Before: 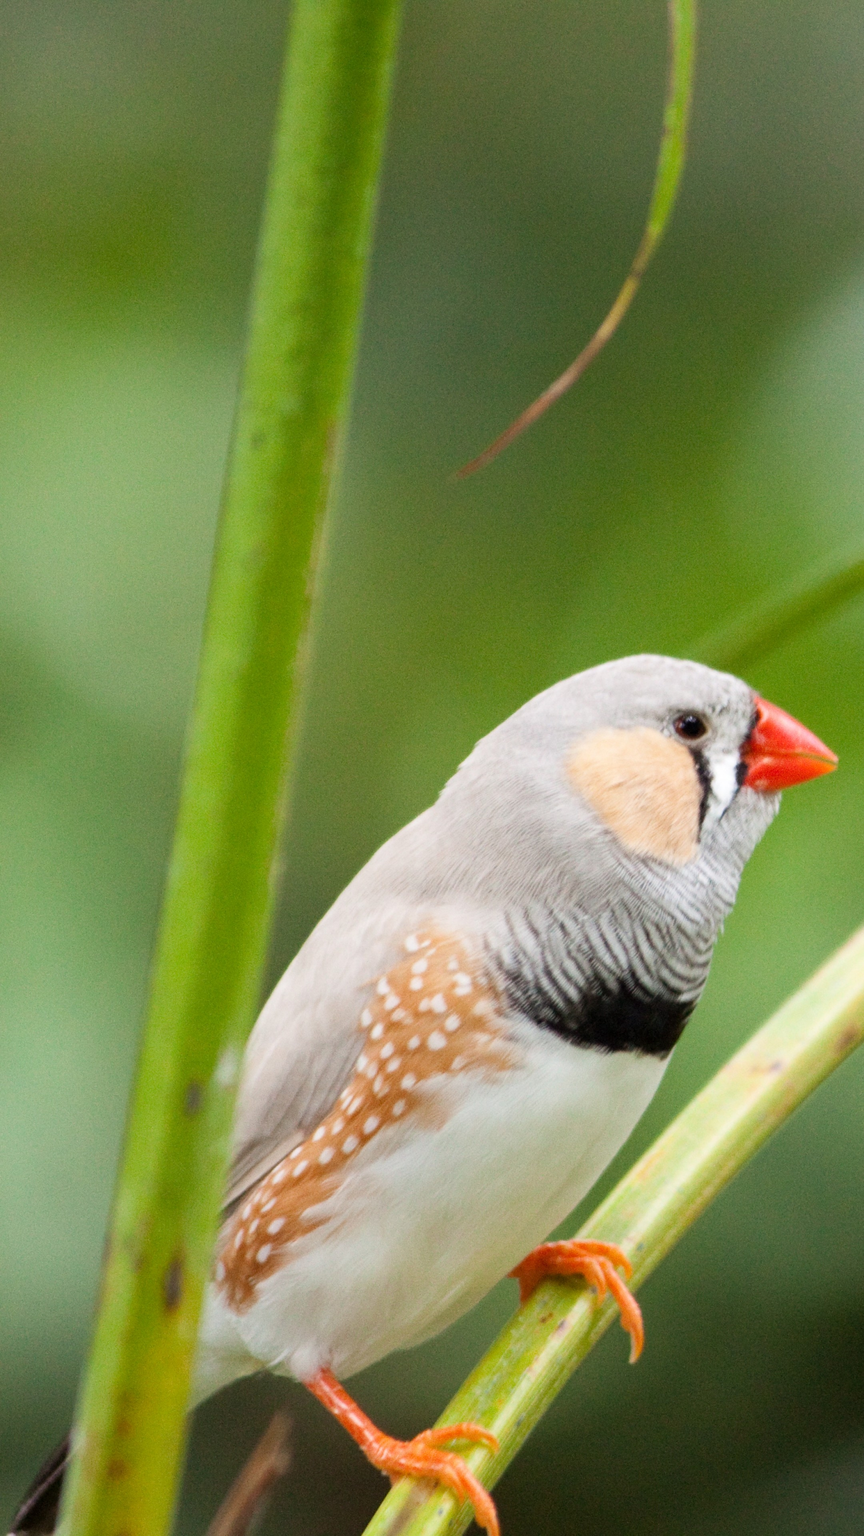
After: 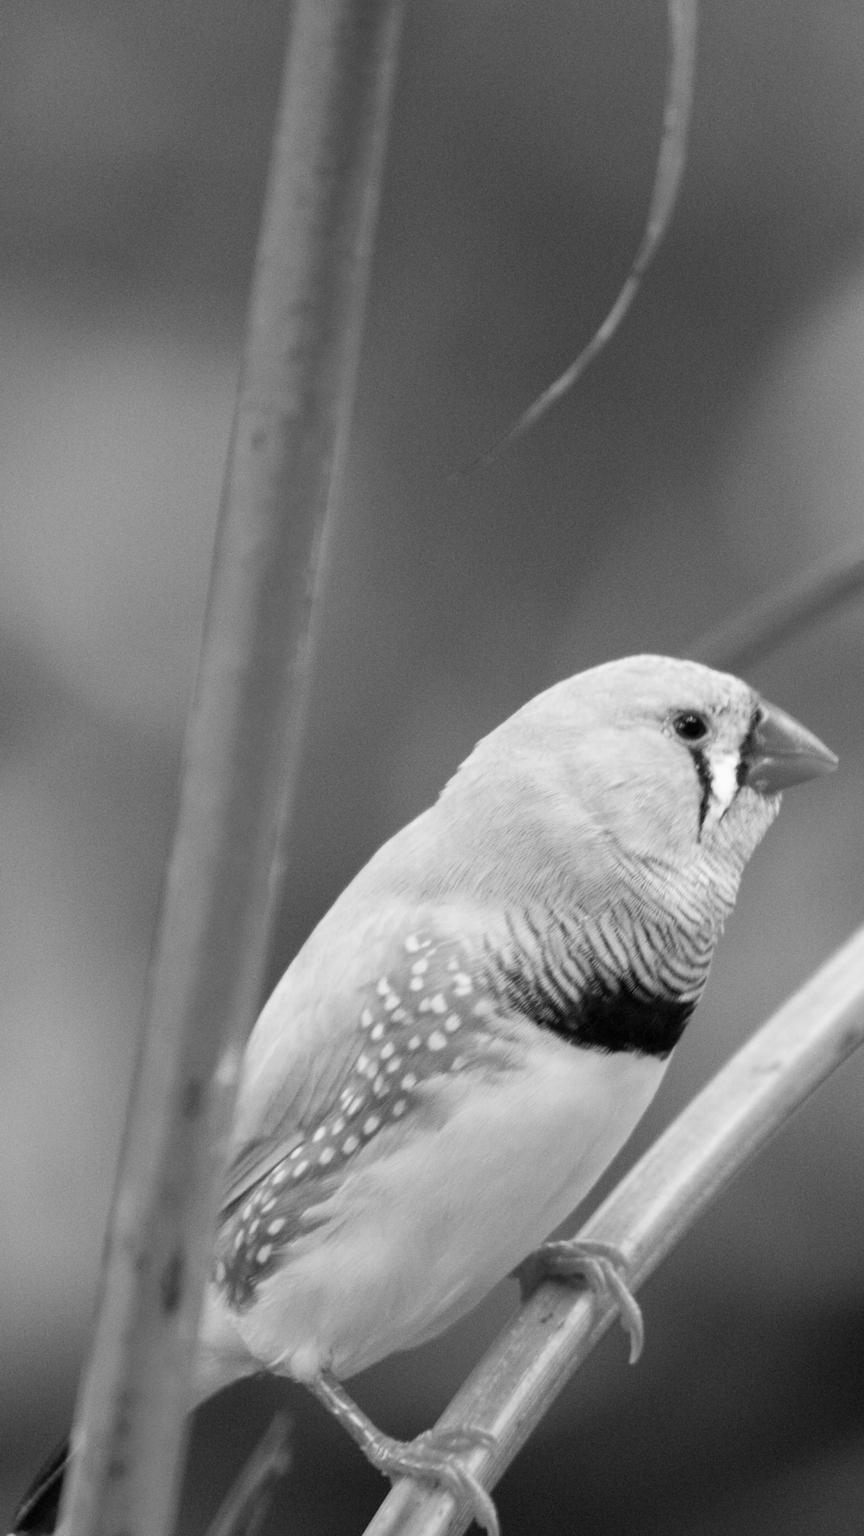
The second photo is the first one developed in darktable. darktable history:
color calibration: output gray [0.18, 0.41, 0.41, 0], illuminant as shot in camera, x 0.358, y 0.373, temperature 4628.91 K
